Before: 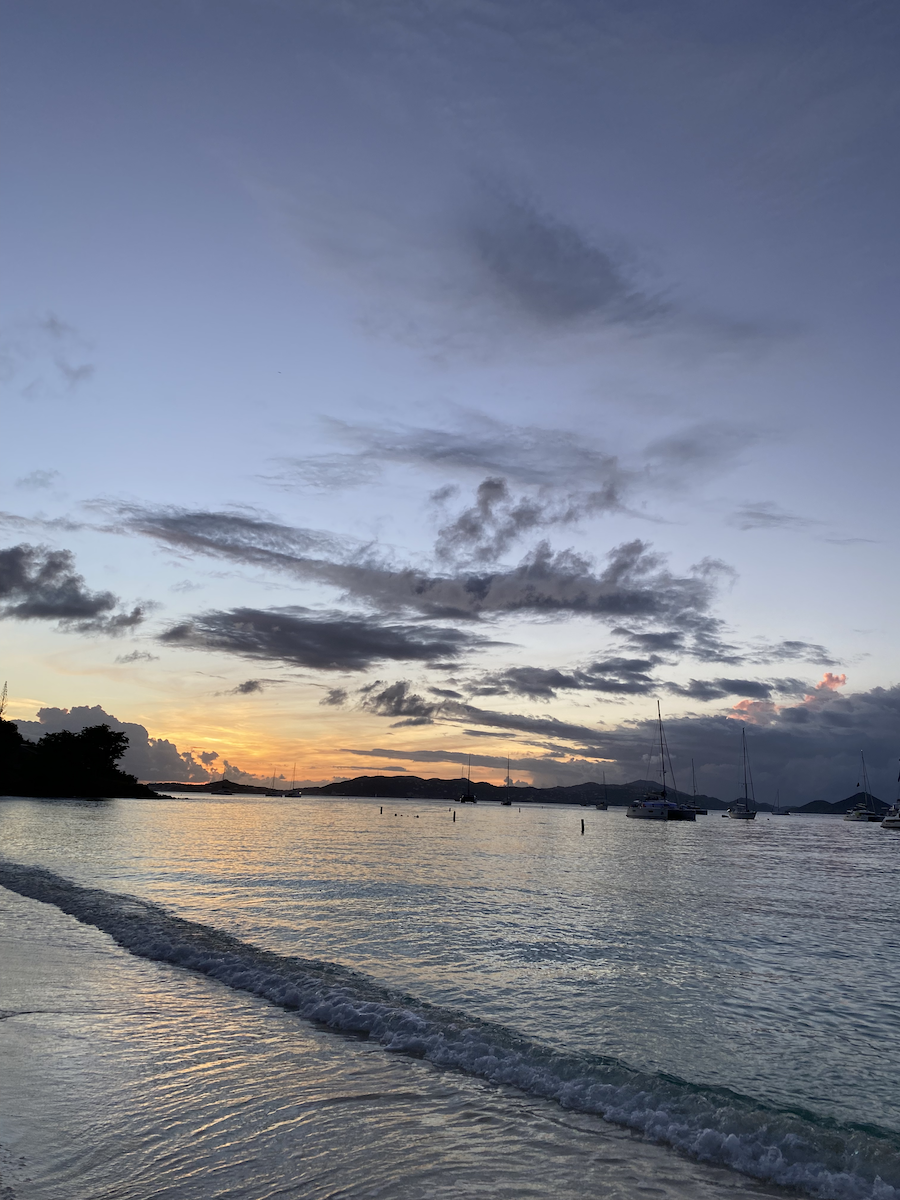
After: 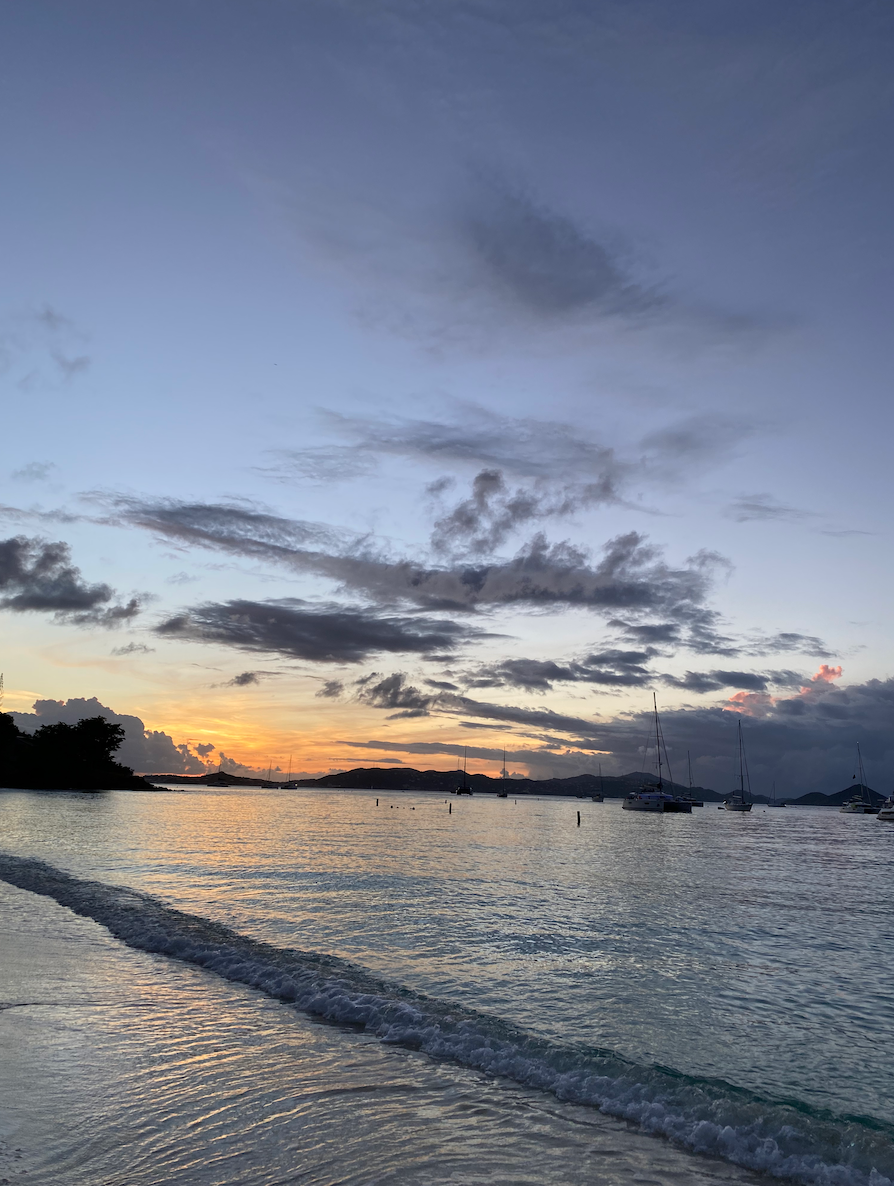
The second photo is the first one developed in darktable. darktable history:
levels: white 99.95%
crop: left 0.479%, top 0.74%, right 0.133%, bottom 0.425%
